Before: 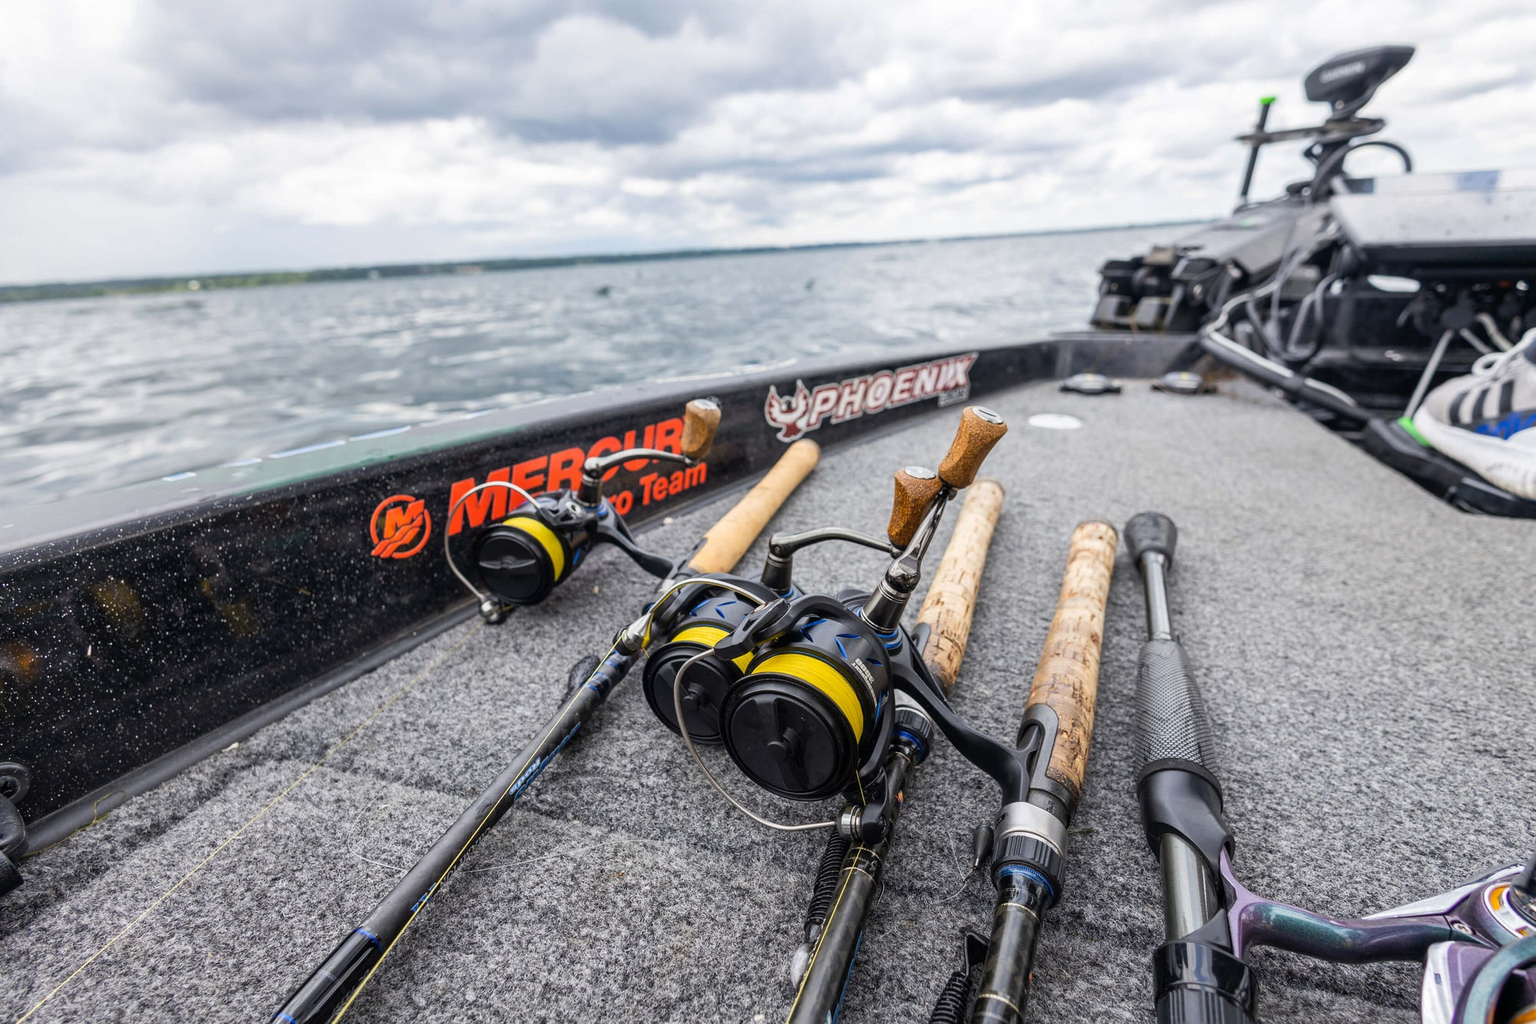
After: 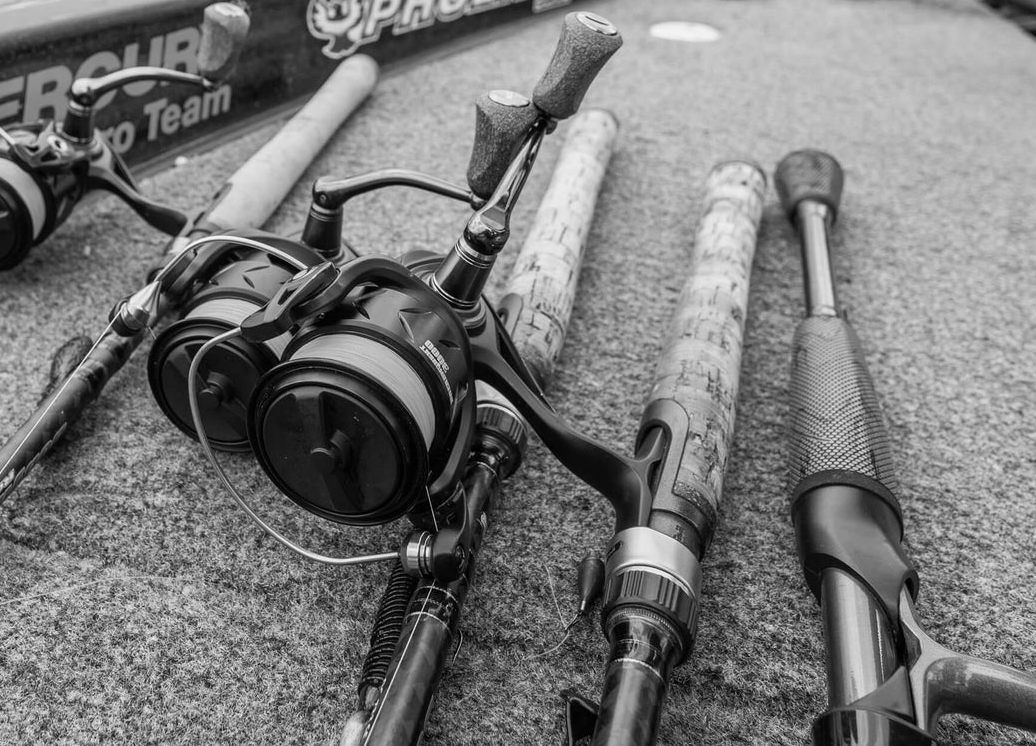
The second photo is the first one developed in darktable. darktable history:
crop: left 34.479%, top 38.822%, right 13.718%, bottom 5.172%
color calibration: output gray [0.267, 0.423, 0.267, 0], illuminant same as pipeline (D50), adaptation none (bypass)
